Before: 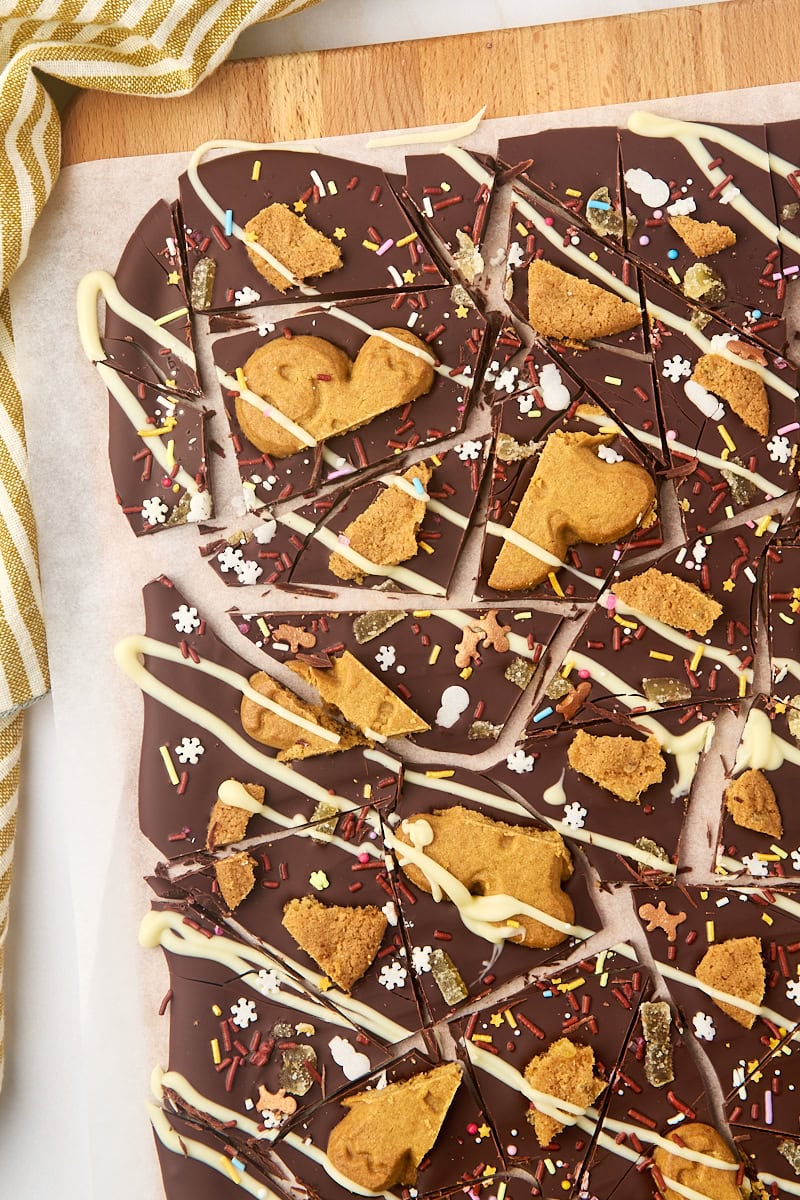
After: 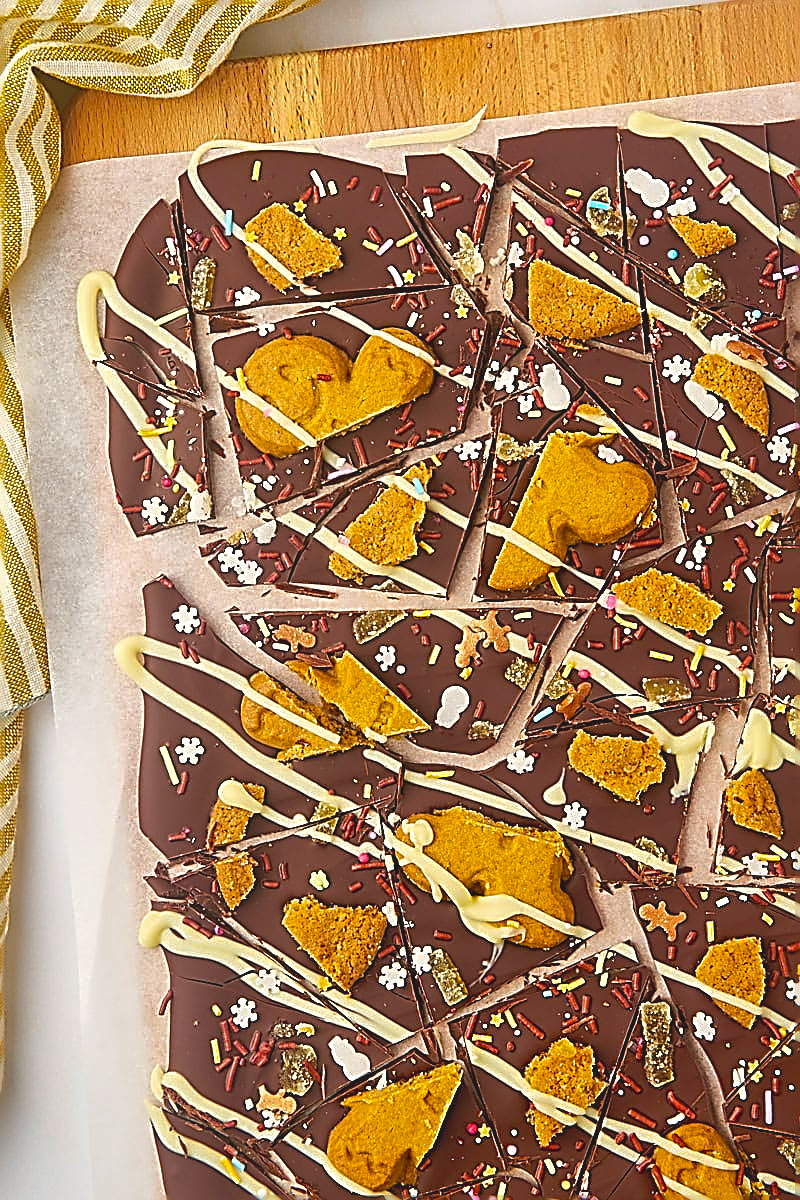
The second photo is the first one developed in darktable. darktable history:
color balance rgb: global offset › luminance 0.694%, perceptual saturation grading › global saturation 30.409%
shadows and highlights: on, module defaults
sharpen: amount 1.992
